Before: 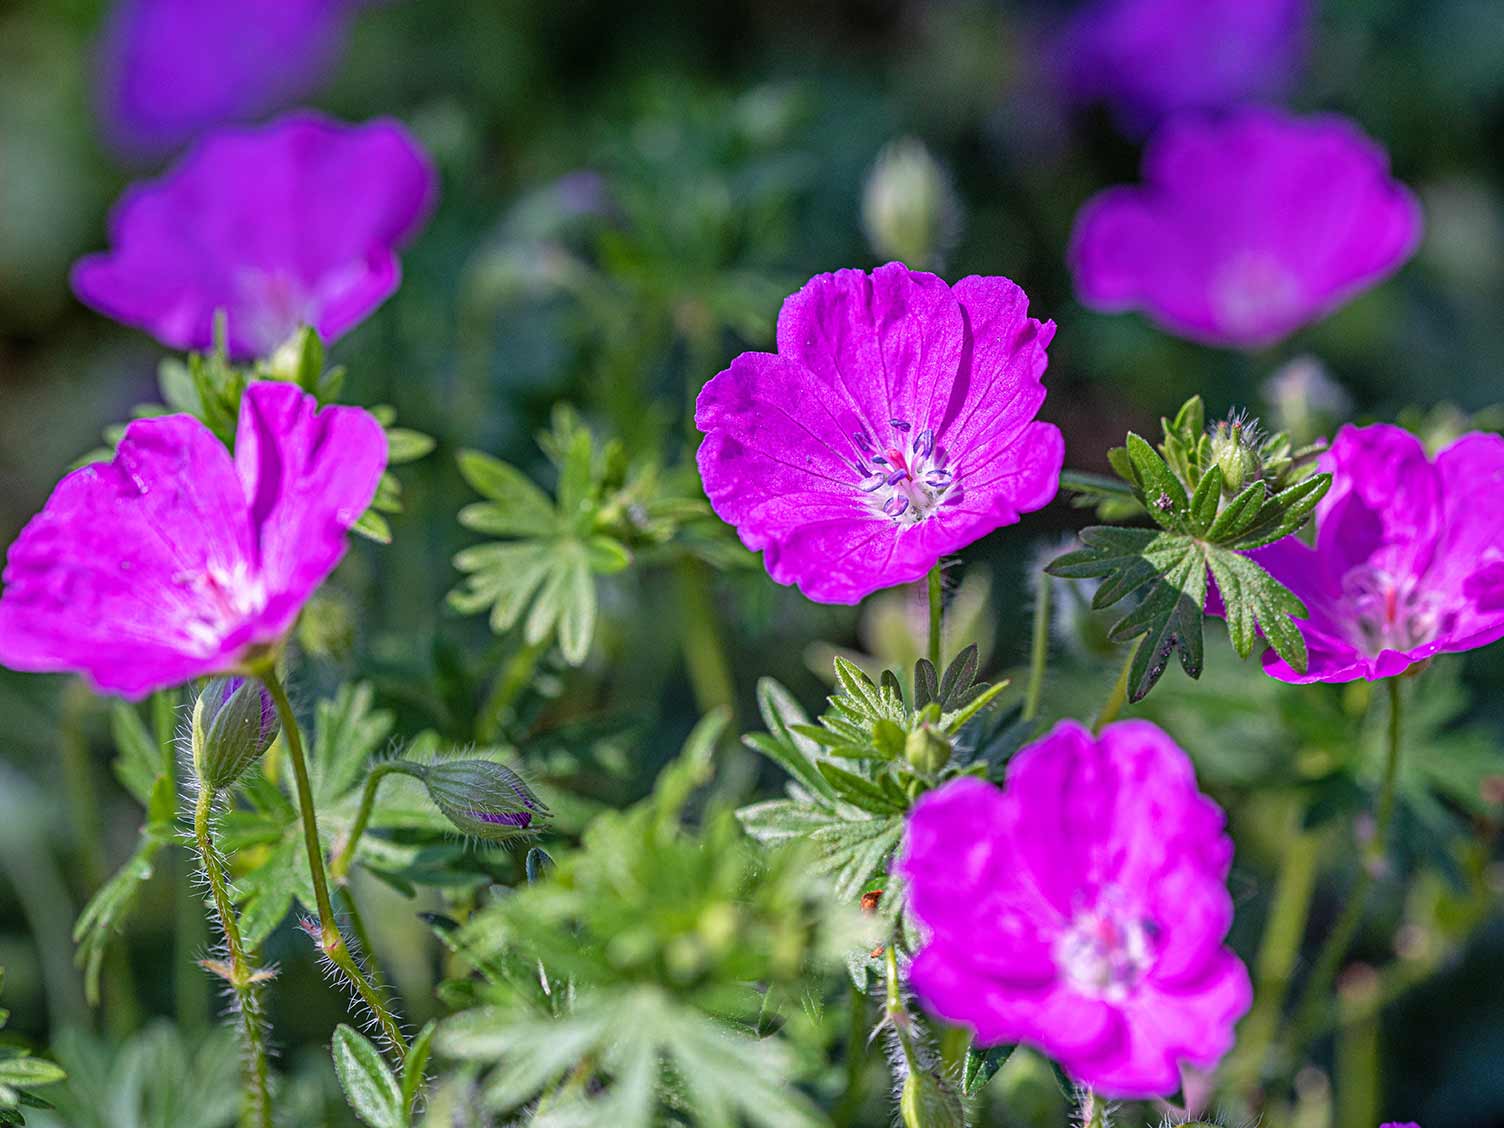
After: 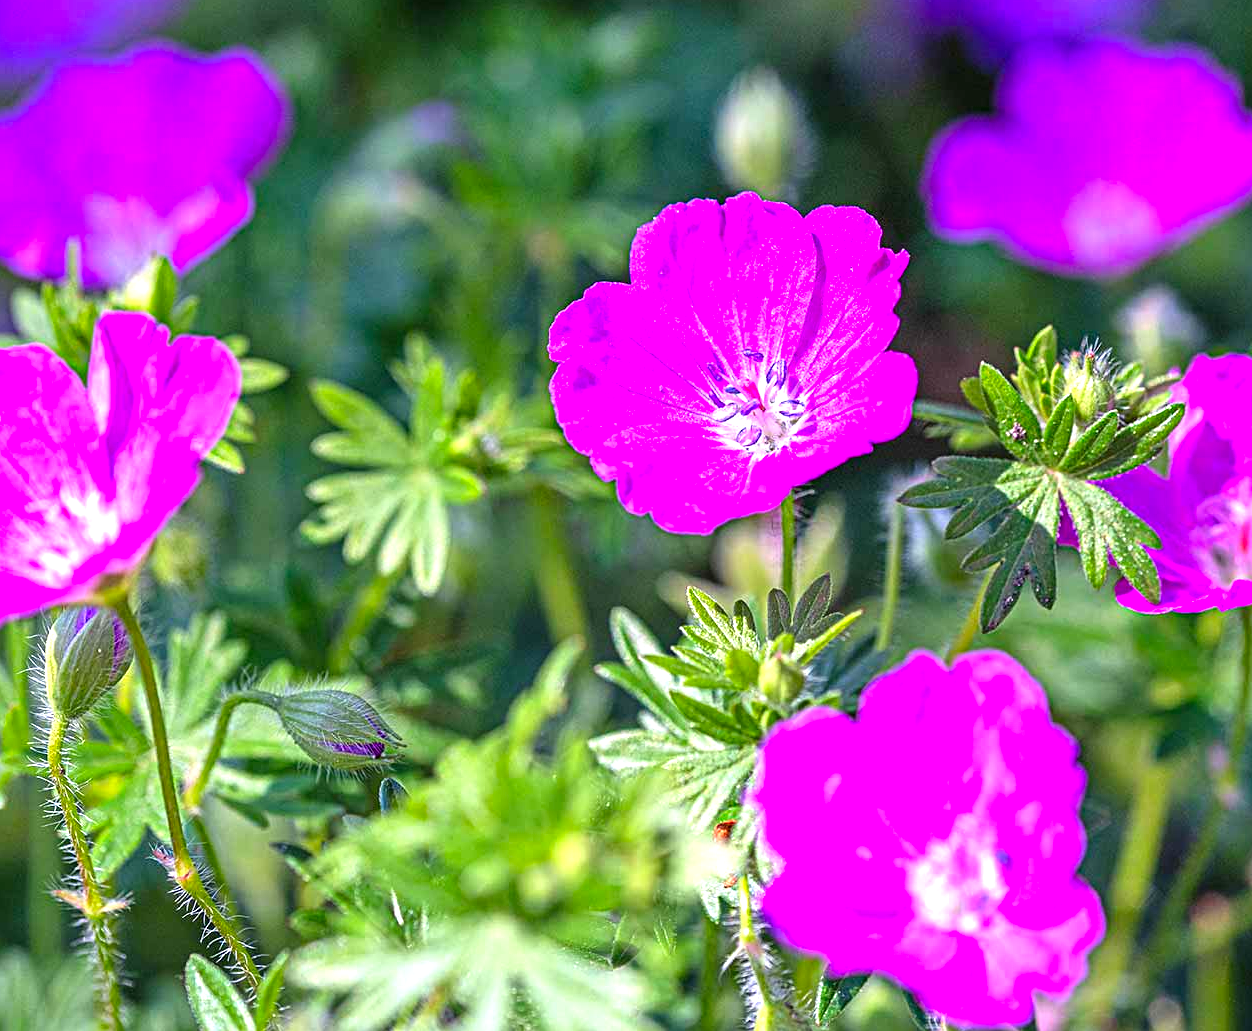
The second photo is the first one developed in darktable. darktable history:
exposure: black level correction 0, exposure 0.895 EV, compensate highlight preservation false
crop: left 9.786%, top 6.207%, right 6.908%, bottom 2.369%
contrast brightness saturation: contrast 0.044, saturation 0.162
sharpen: amount 0.212
